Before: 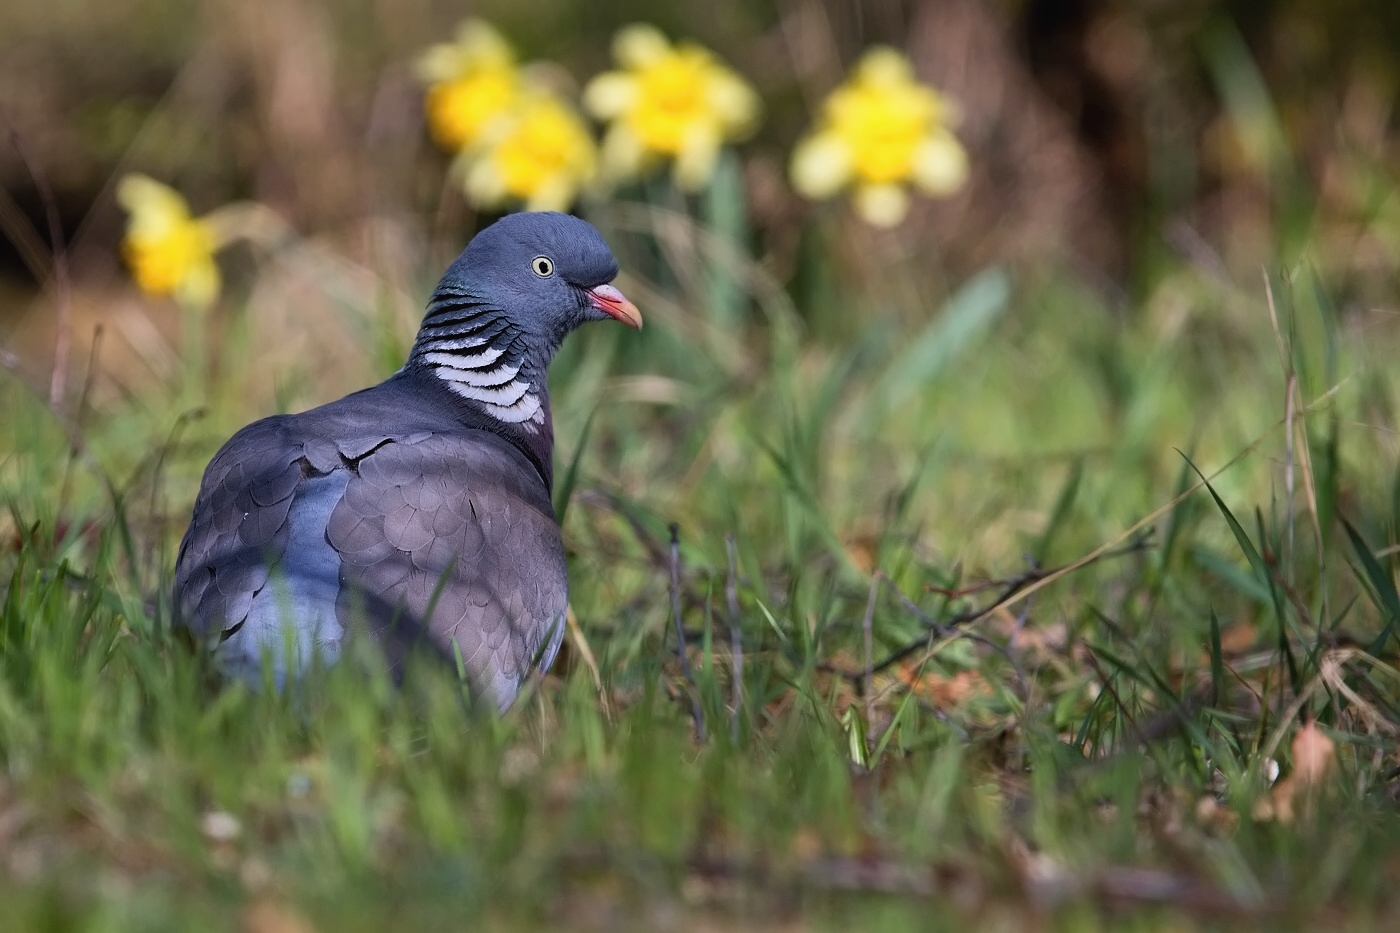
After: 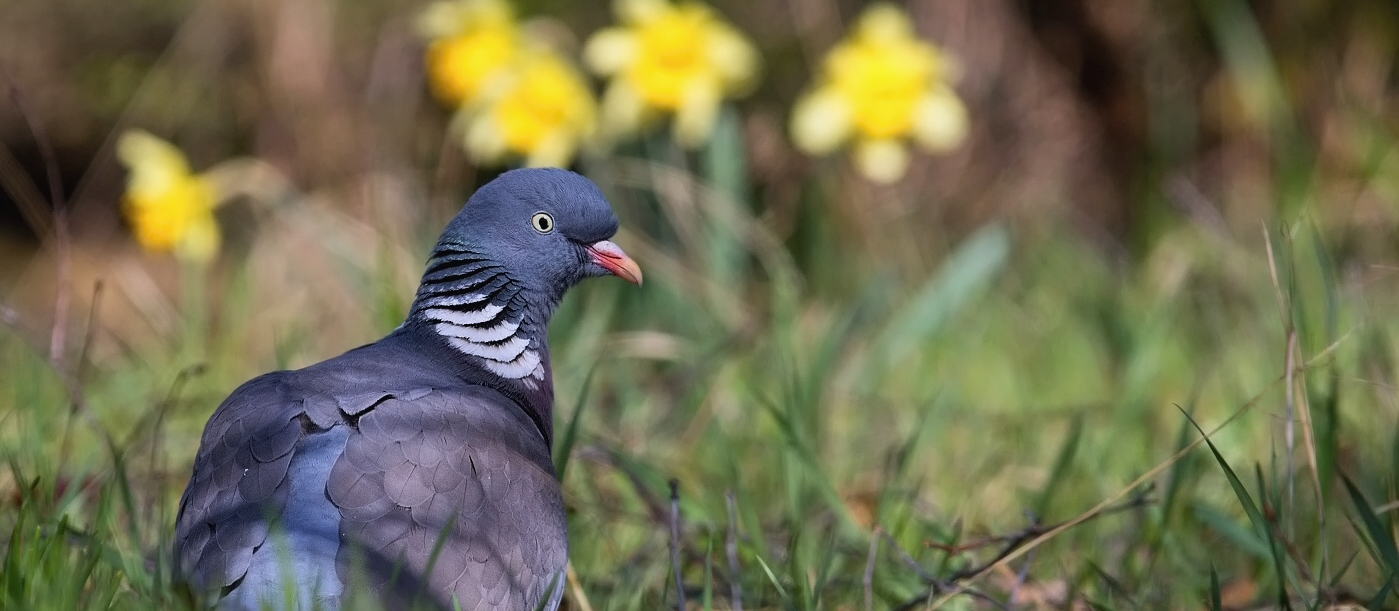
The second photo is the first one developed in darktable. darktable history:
crop and rotate: top 4.891%, bottom 29.616%
